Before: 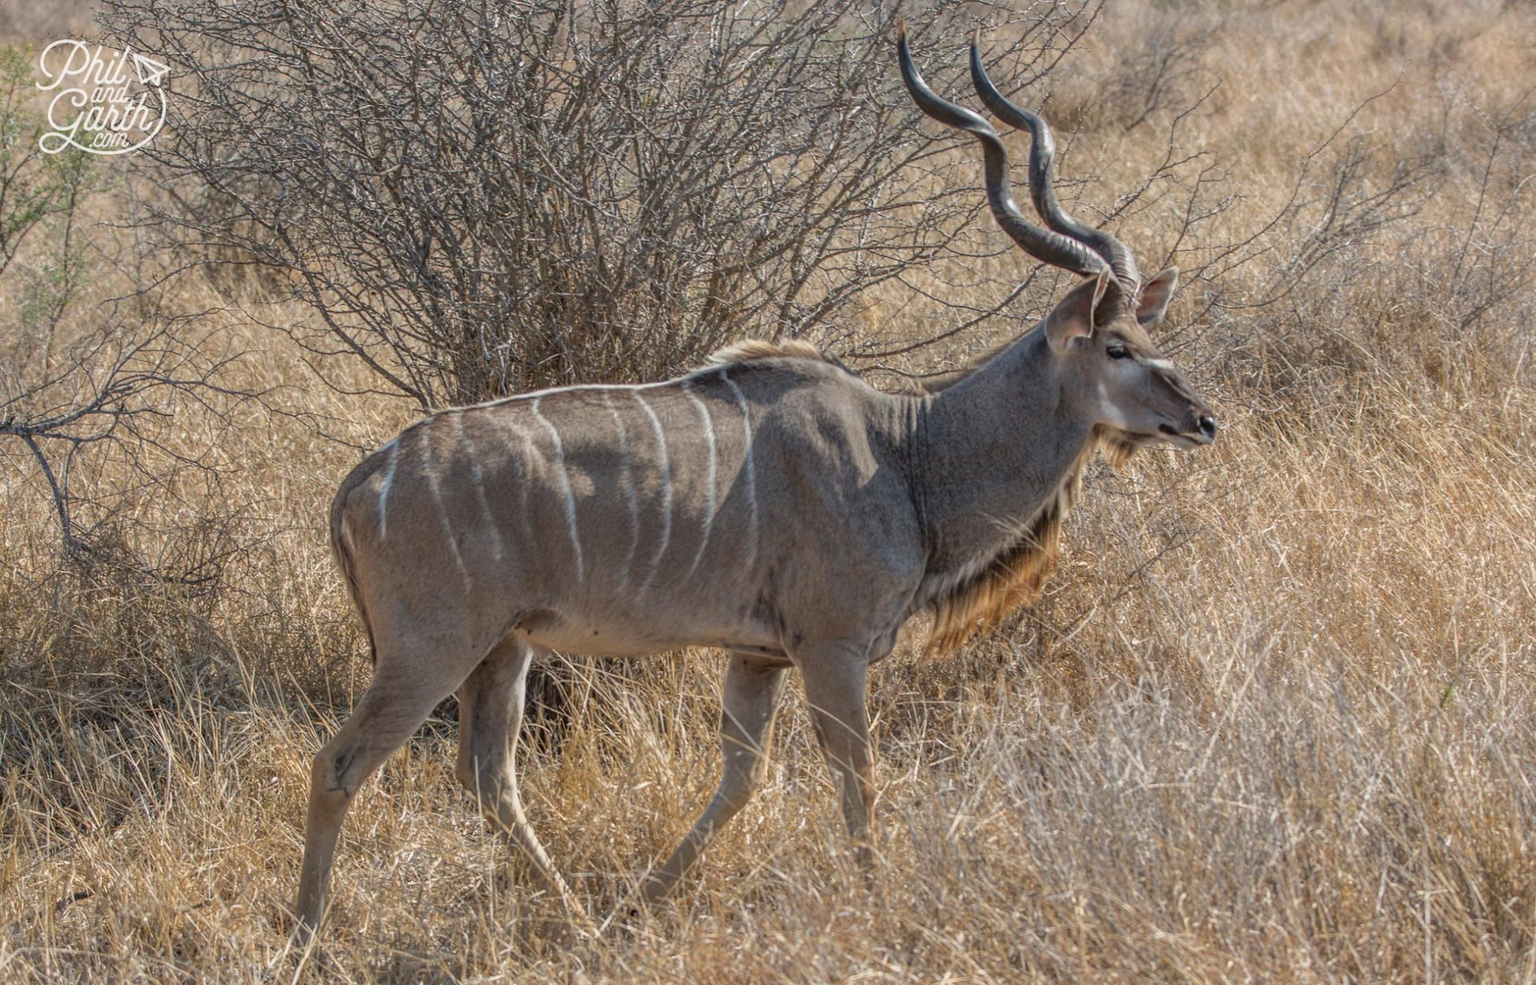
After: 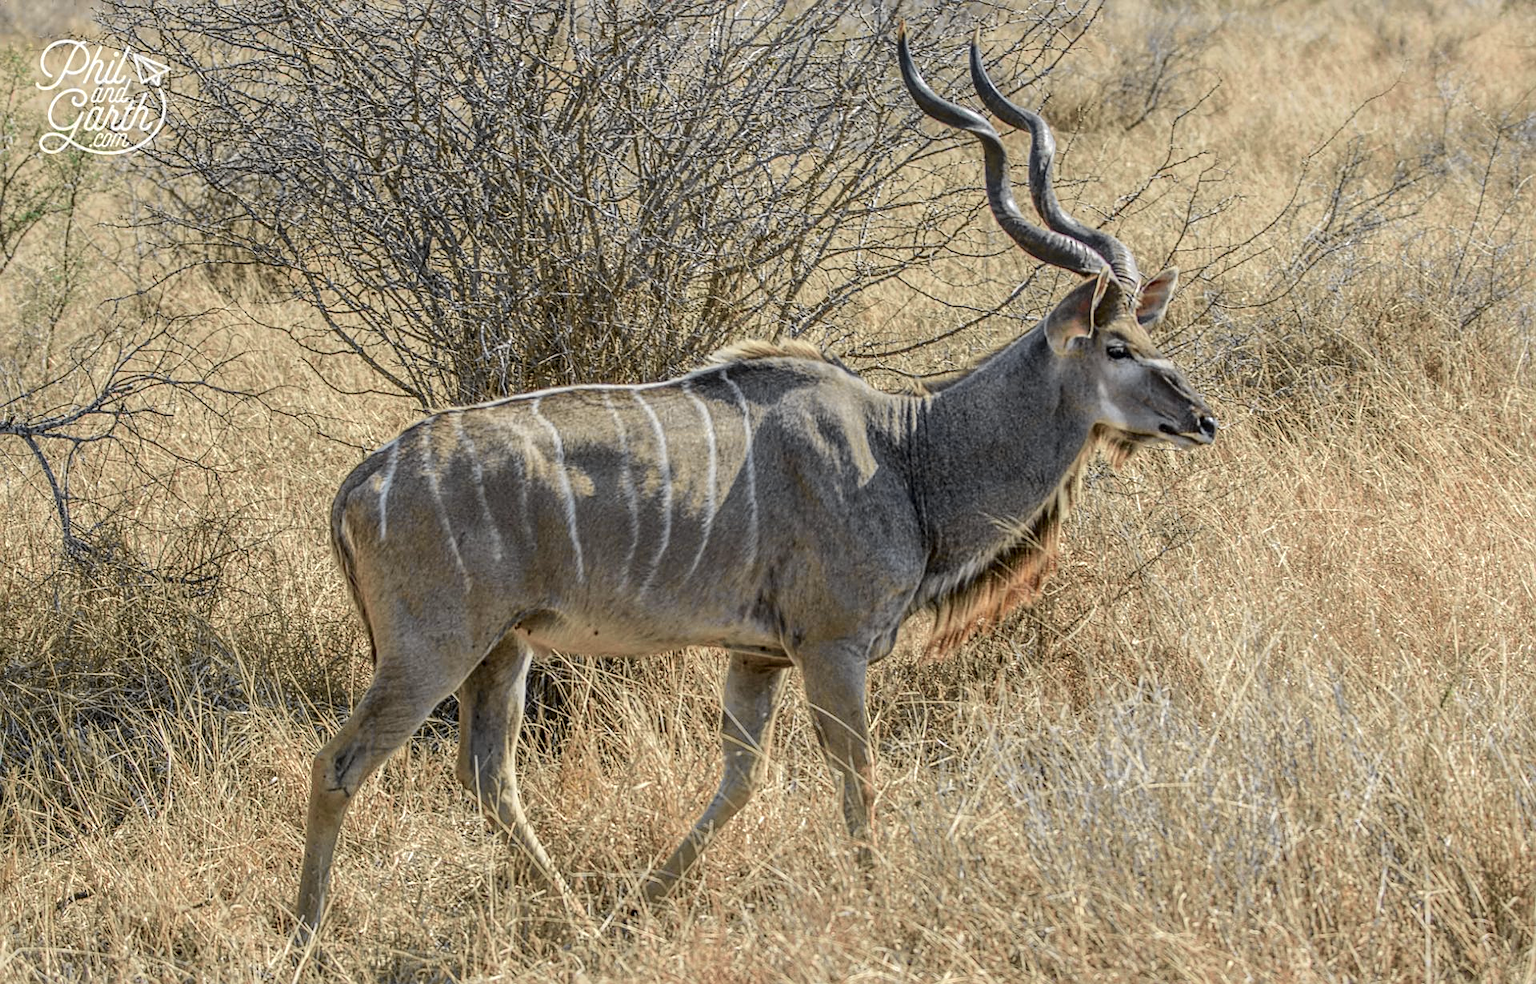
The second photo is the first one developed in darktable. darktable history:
sharpen: on, module defaults
tone curve: curves: ch0 [(0, 0.023) (0.037, 0.04) (0.131, 0.128) (0.304, 0.331) (0.504, 0.584) (0.616, 0.687) (0.704, 0.764) (0.808, 0.823) (1, 1)]; ch1 [(0, 0) (0.301, 0.3) (0.477, 0.472) (0.493, 0.497) (0.508, 0.501) (0.544, 0.541) (0.563, 0.565) (0.626, 0.66) (0.721, 0.776) (1, 1)]; ch2 [(0, 0) (0.249, 0.216) (0.349, 0.343) (0.424, 0.442) (0.476, 0.483) (0.502, 0.5) (0.517, 0.519) (0.532, 0.553) (0.569, 0.587) (0.634, 0.628) (0.706, 0.729) (0.828, 0.742) (1, 0.9)], color space Lab, independent channels, preserve colors none
local contrast: on, module defaults
